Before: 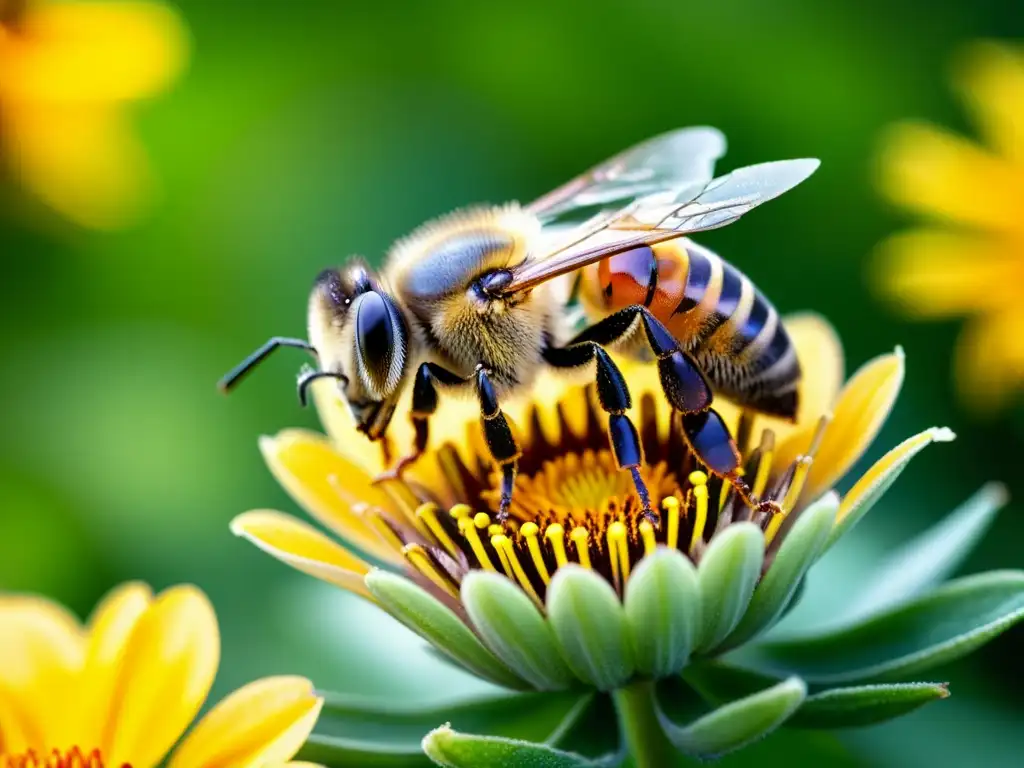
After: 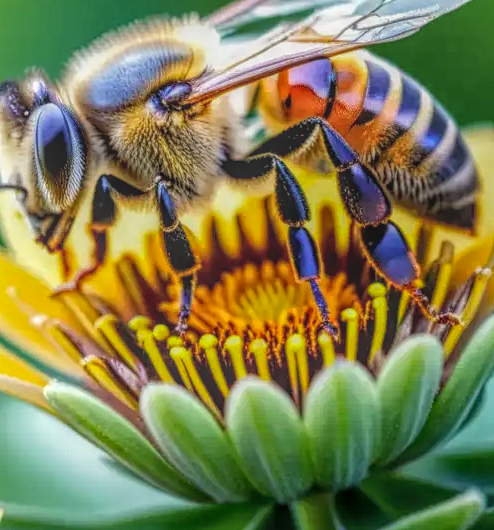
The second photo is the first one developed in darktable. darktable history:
crop: left 31.399%, top 24.569%, right 20.266%, bottom 6.308%
local contrast: highlights 20%, shadows 27%, detail 200%, midtone range 0.2
